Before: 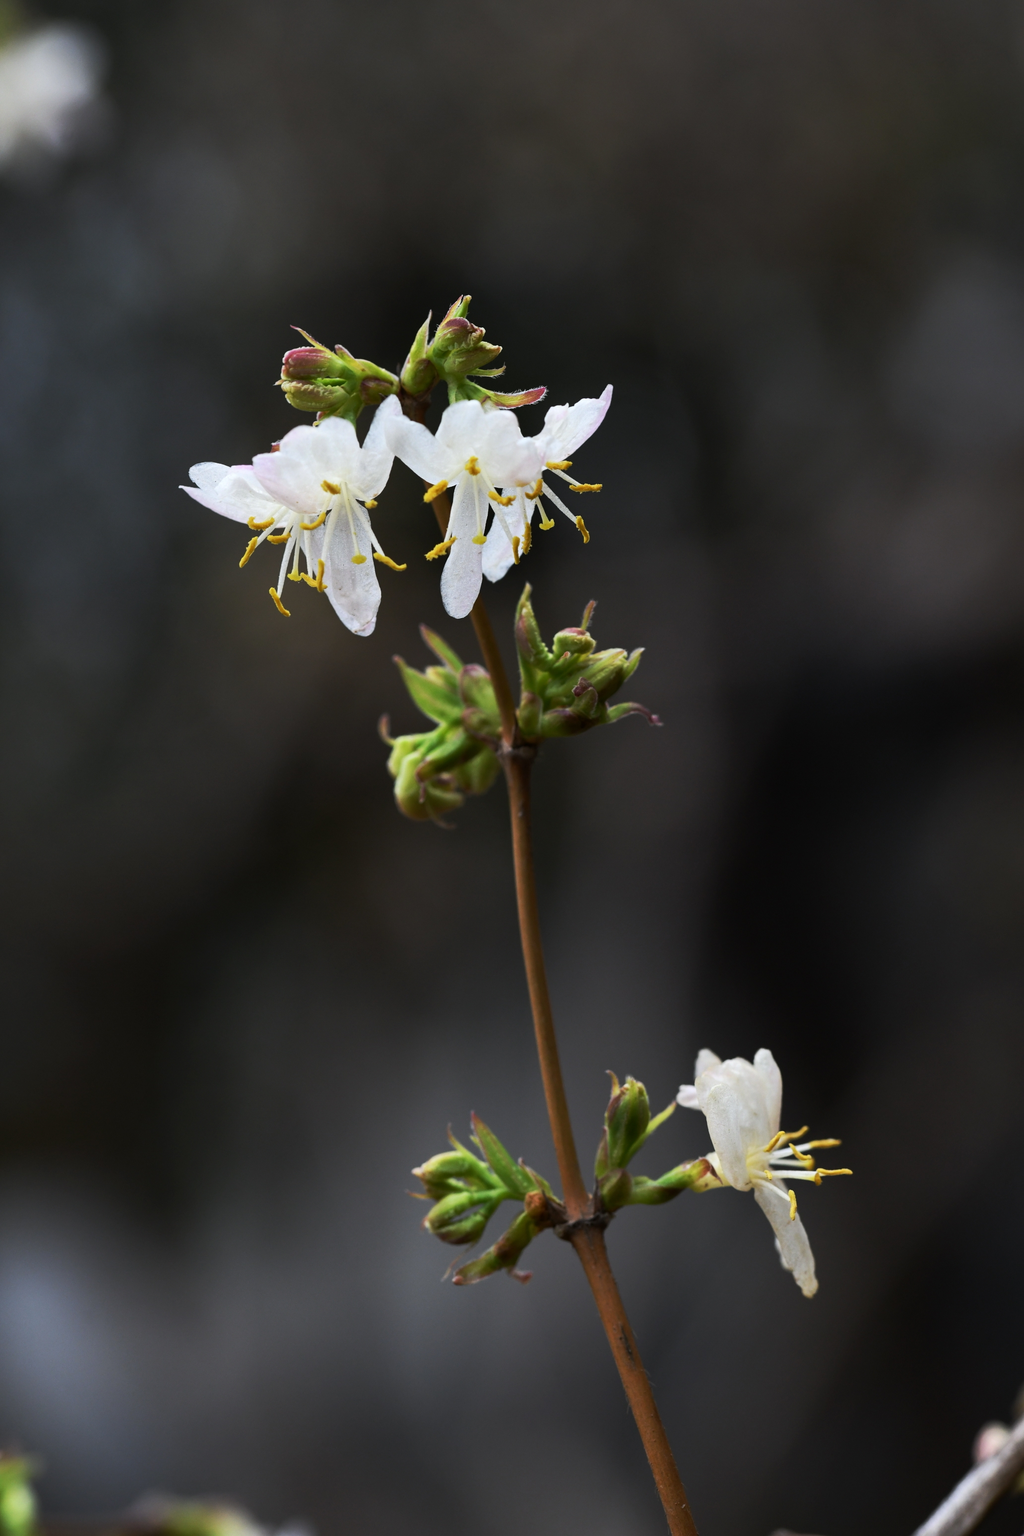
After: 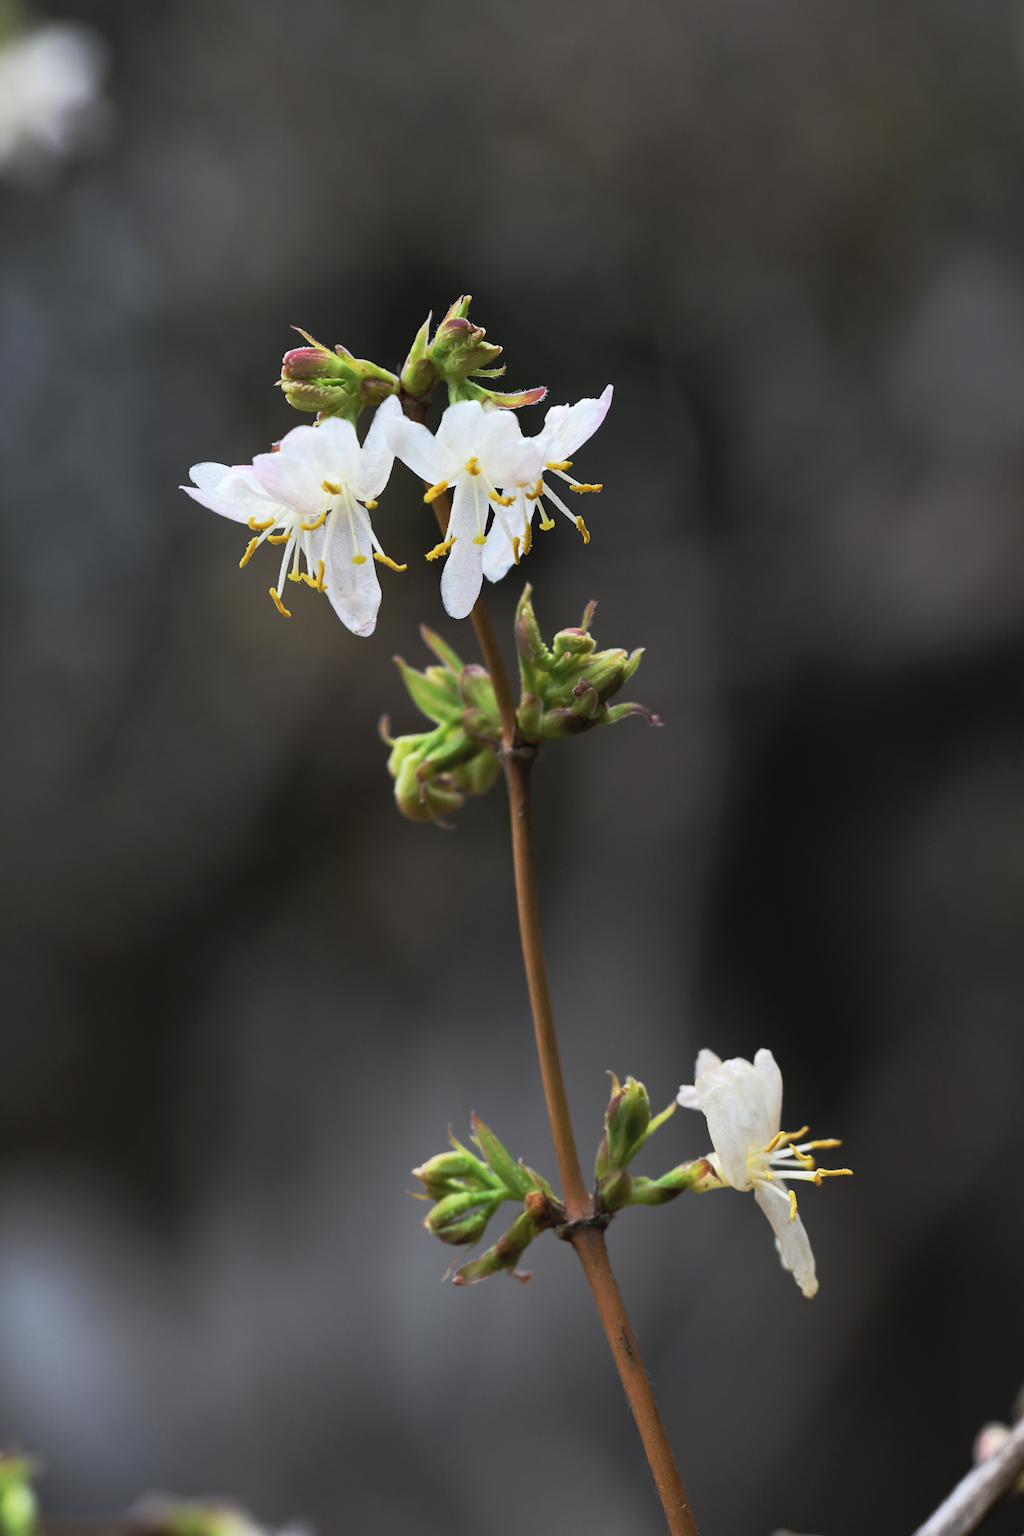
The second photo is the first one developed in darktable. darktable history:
contrast brightness saturation: brightness 0.124
